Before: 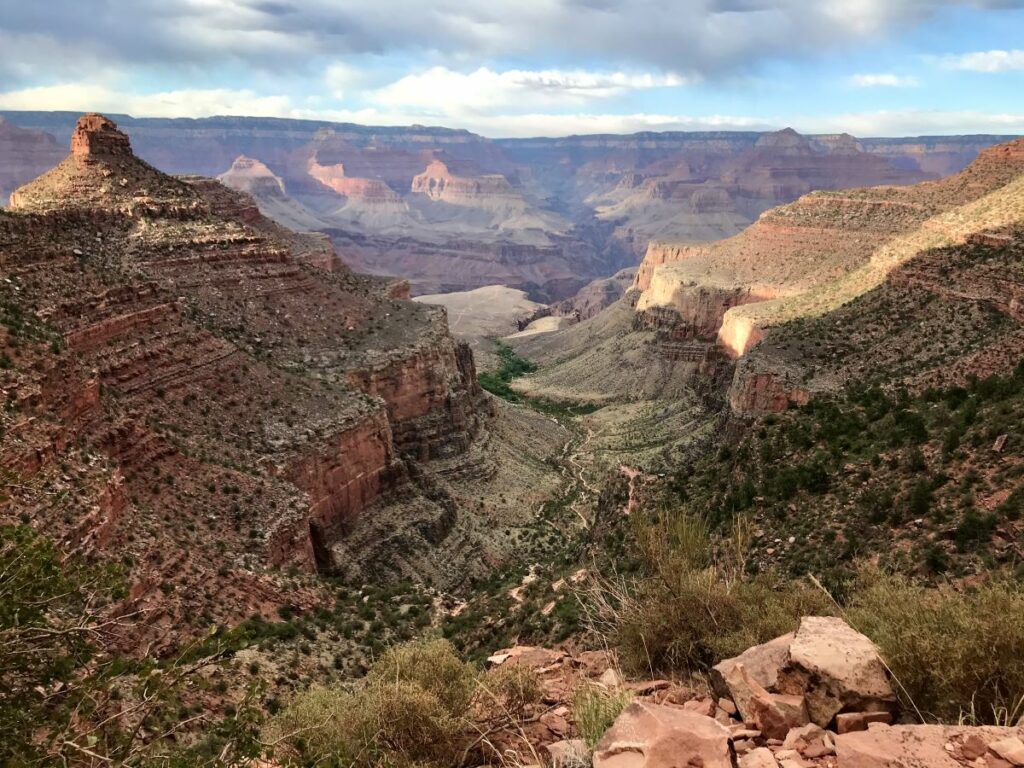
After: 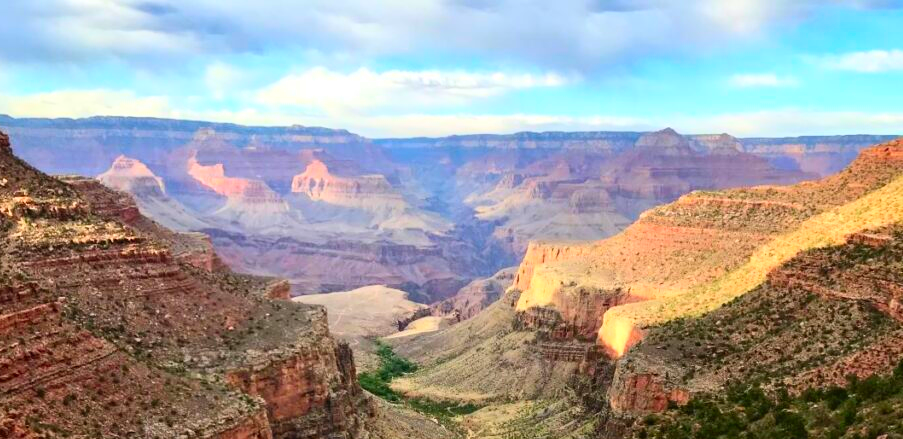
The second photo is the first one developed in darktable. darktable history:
contrast brightness saturation: contrast 0.2, brightness 0.2, saturation 0.8
crop and rotate: left 11.812%, bottom 42.776%
shadows and highlights: shadows 37.27, highlights -28.18, soften with gaussian
